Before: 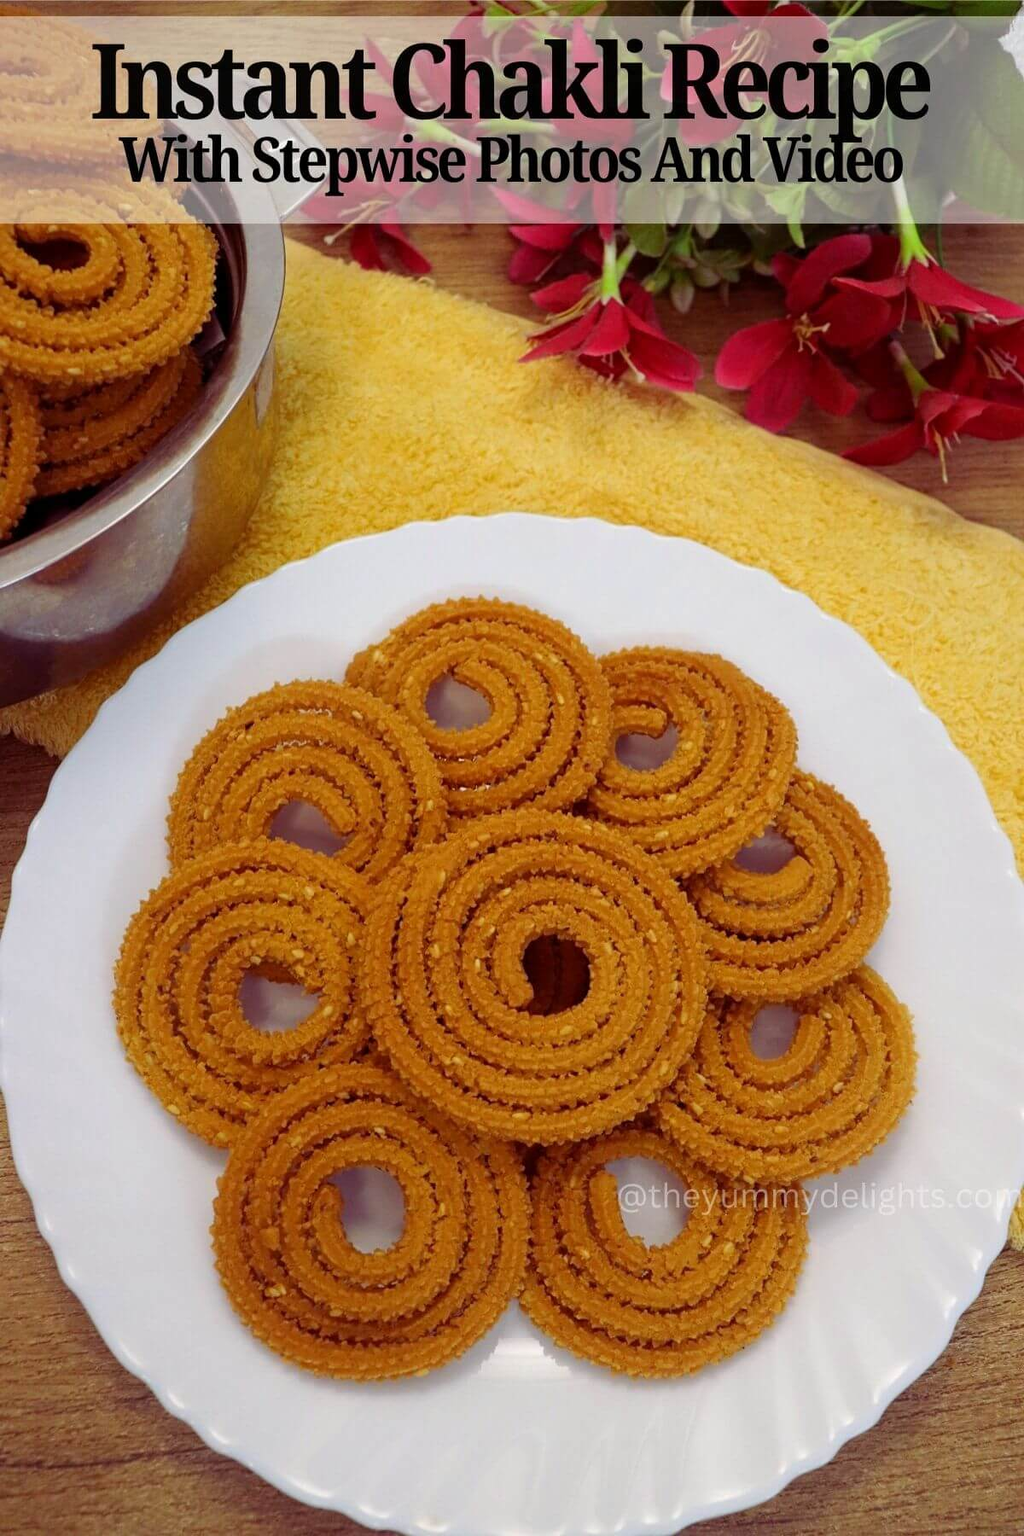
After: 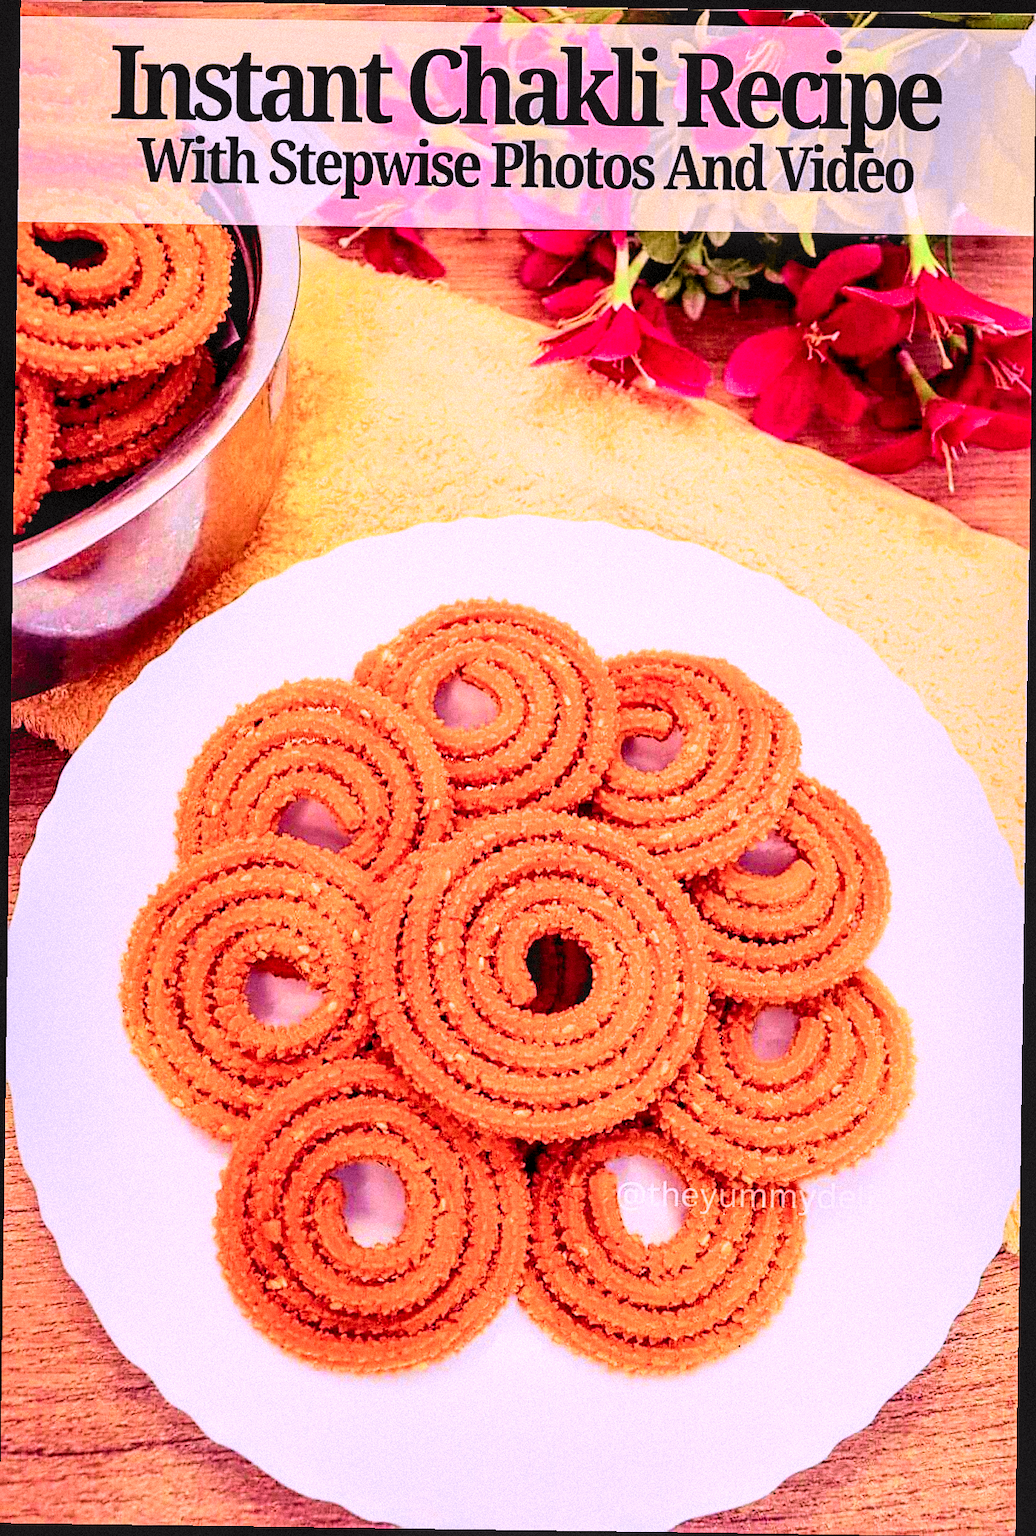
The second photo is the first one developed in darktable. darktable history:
sharpen: on, module defaults
local contrast: on, module defaults
rotate and perspective: rotation 0.8°, automatic cropping off
grain: mid-tones bias 0%
color correction: highlights a* 15.46, highlights b* -20.56
filmic rgb: black relative exposure -3.92 EV, white relative exposure 3.14 EV, hardness 2.87
exposure: black level correction 0.001, exposure 0.955 EV, compensate exposure bias true, compensate highlight preservation false
tone curve: curves: ch0 [(0, 0.017) (0.259, 0.344) (0.593, 0.778) (0.786, 0.931) (1, 0.999)]; ch1 [(0, 0) (0.405, 0.387) (0.442, 0.47) (0.492, 0.5) (0.511, 0.503) (0.548, 0.596) (0.7, 0.795) (1, 1)]; ch2 [(0, 0) (0.411, 0.433) (0.5, 0.504) (0.535, 0.581) (1, 1)], color space Lab, independent channels, preserve colors none
